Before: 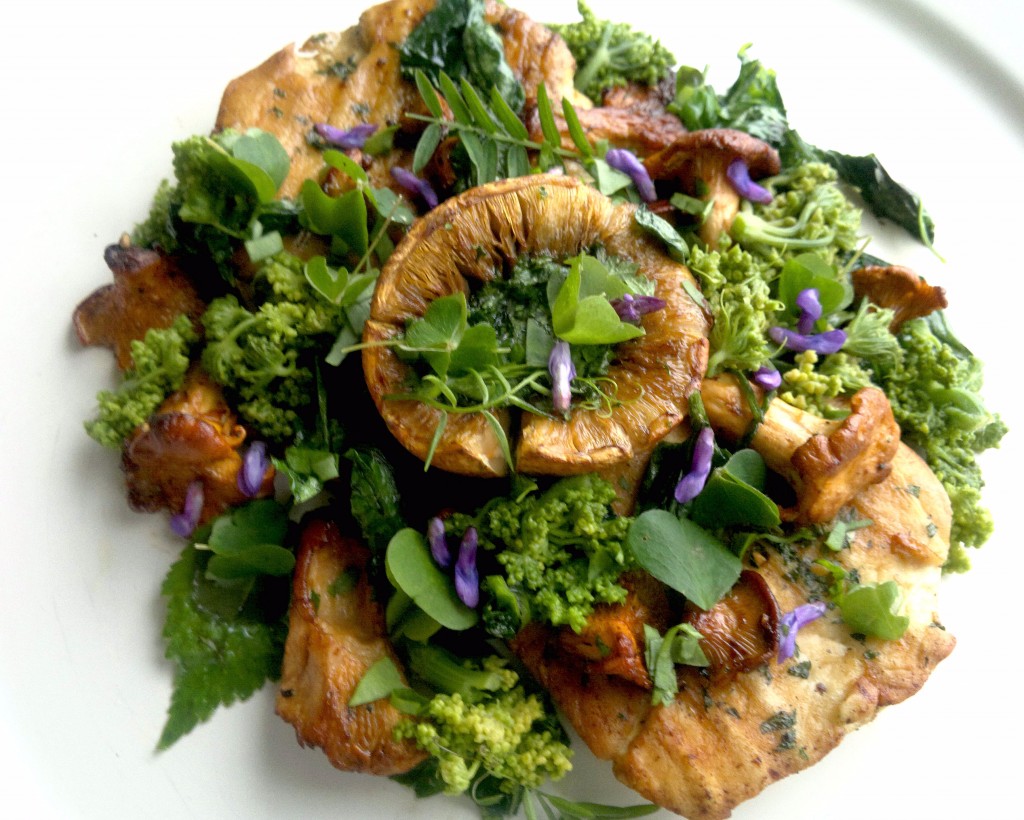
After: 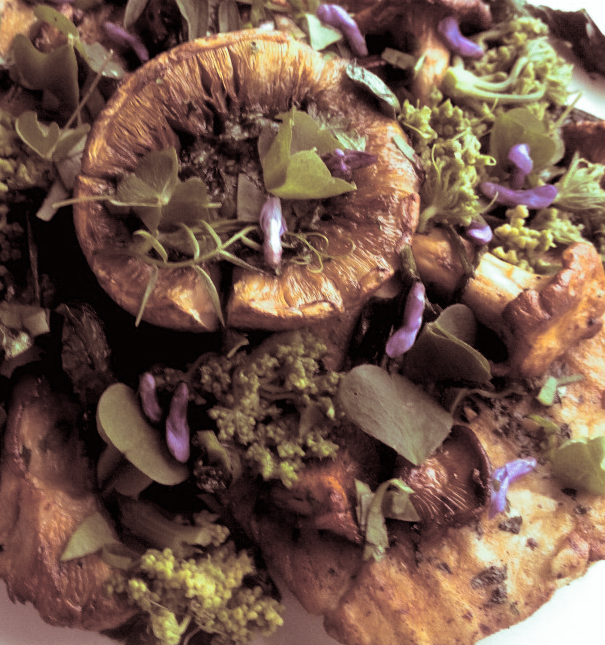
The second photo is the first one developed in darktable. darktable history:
crop and rotate: left 28.256%, top 17.734%, right 12.656%, bottom 3.573%
split-toning: shadows › saturation 0.3, highlights › hue 180°, highlights › saturation 0.3, compress 0%
